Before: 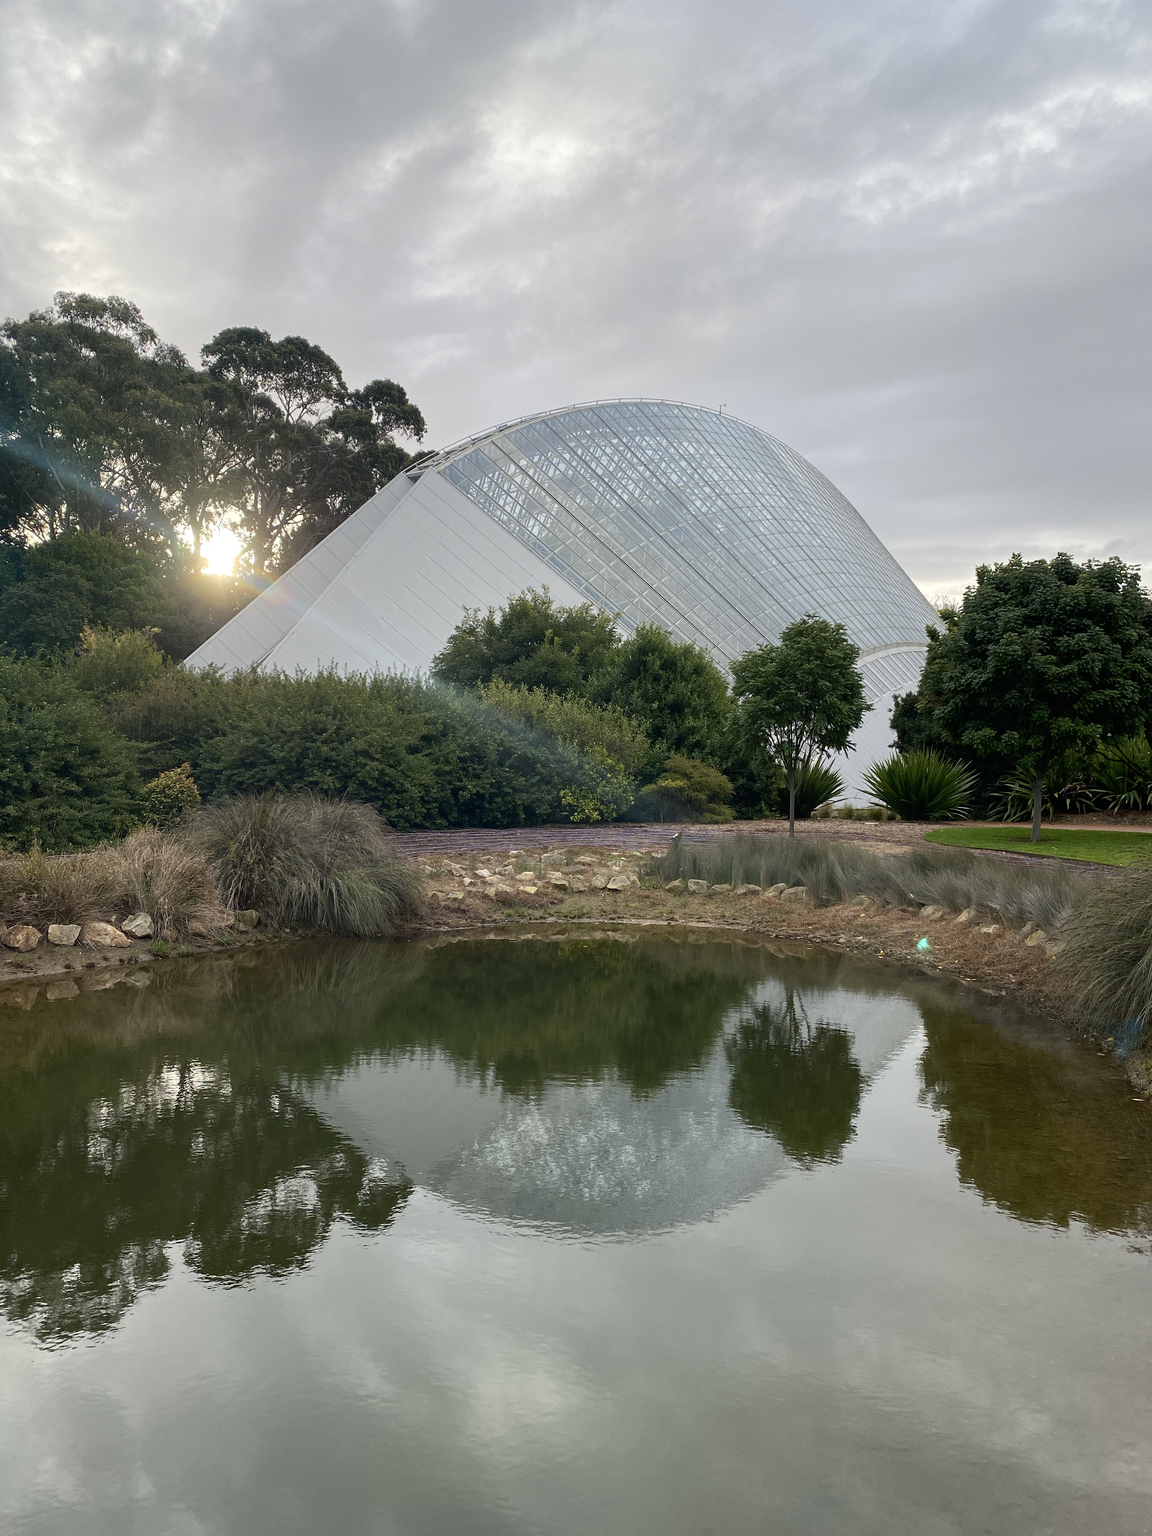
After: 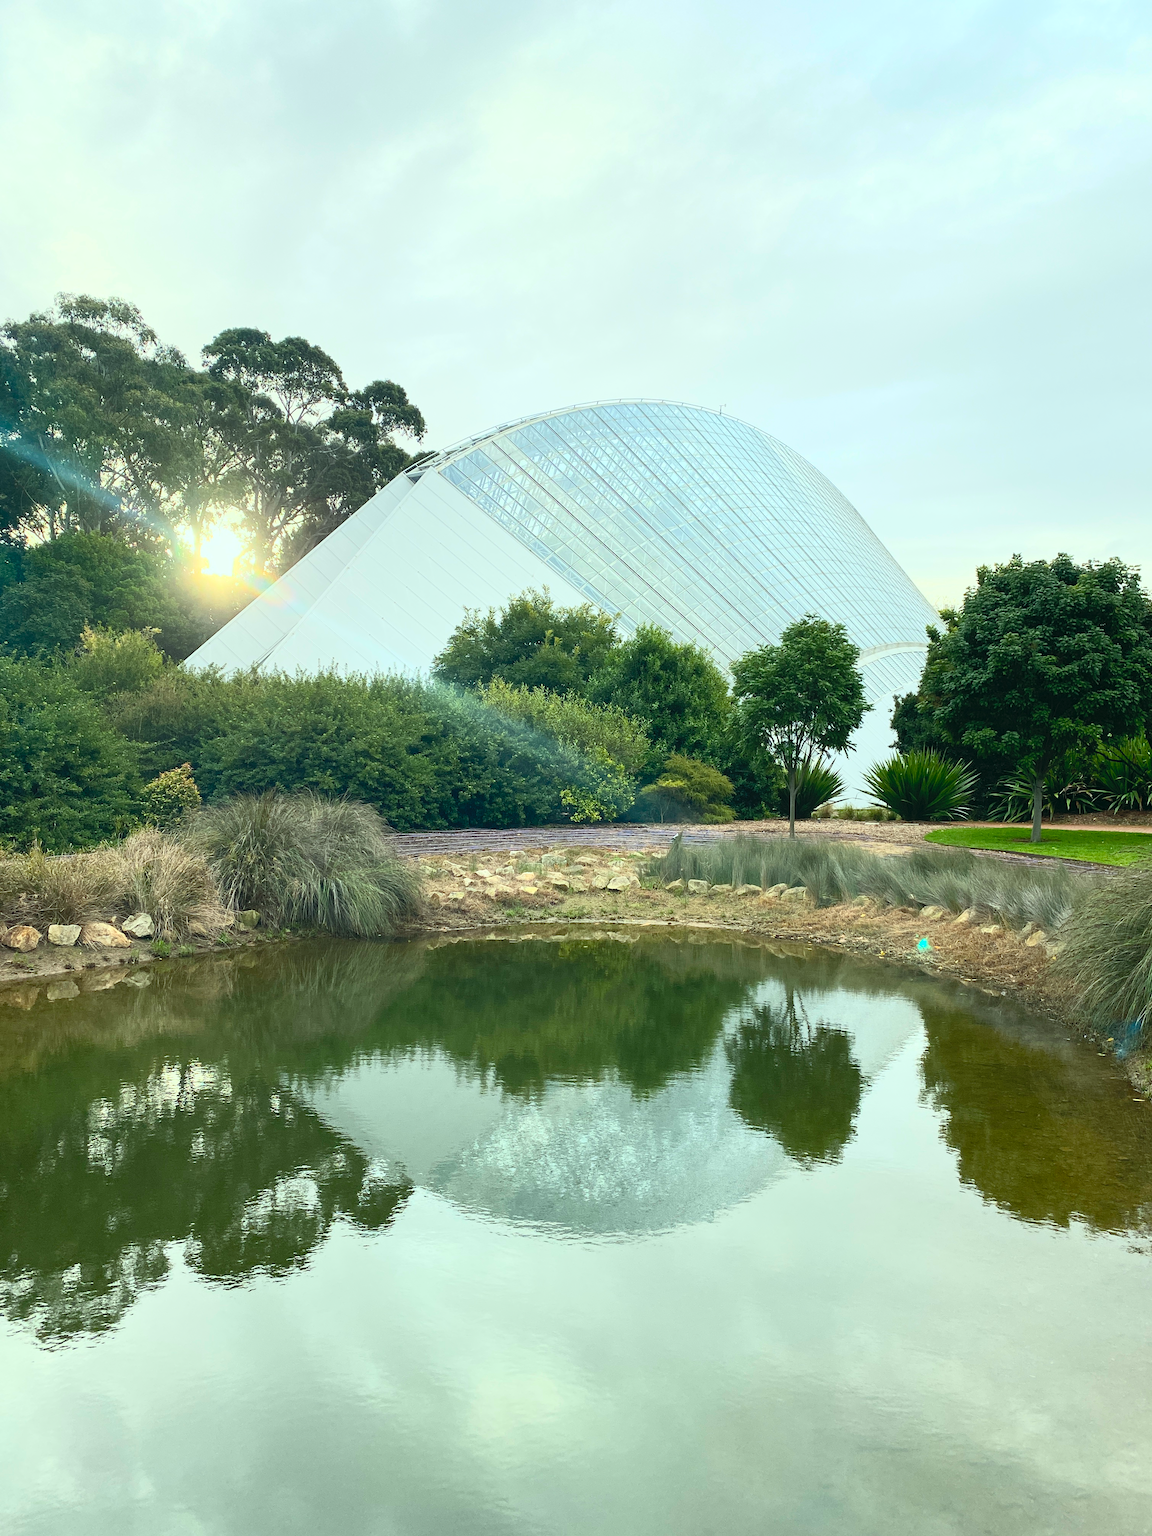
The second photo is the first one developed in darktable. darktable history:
contrast brightness saturation: contrast 0.39, brightness 0.53
color correction: highlights a* -7.33, highlights b* 1.26, shadows a* -3.55, saturation 1.4
